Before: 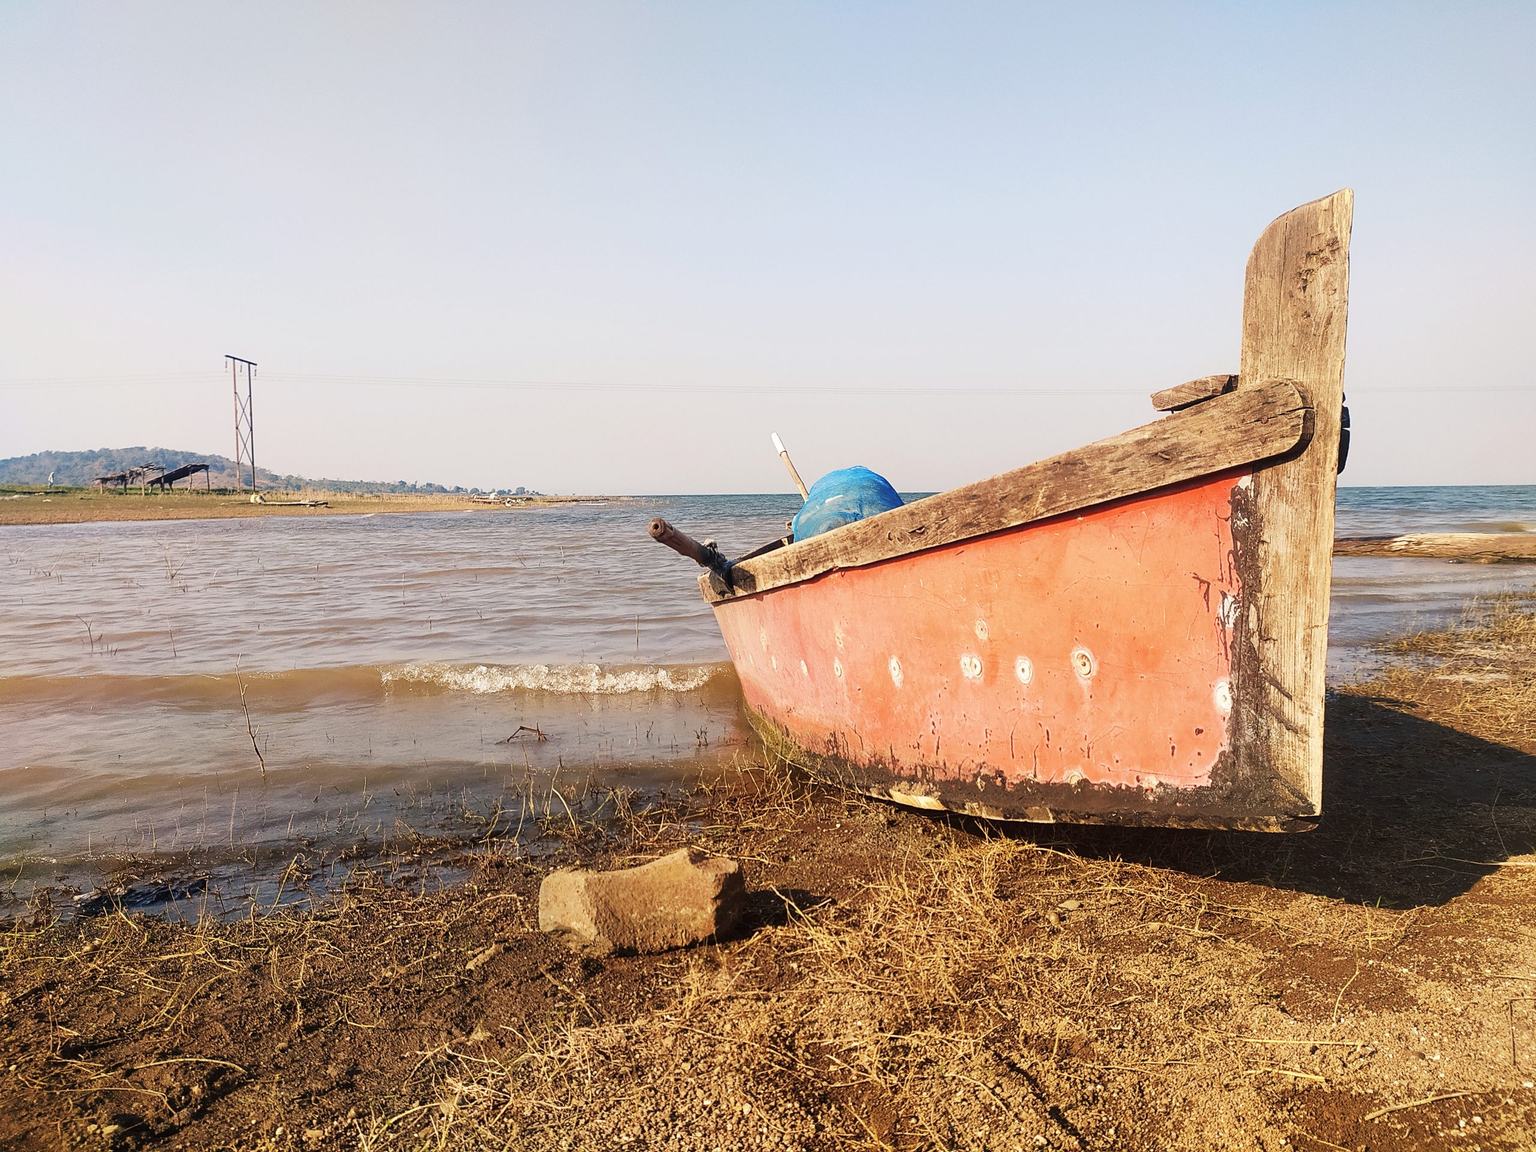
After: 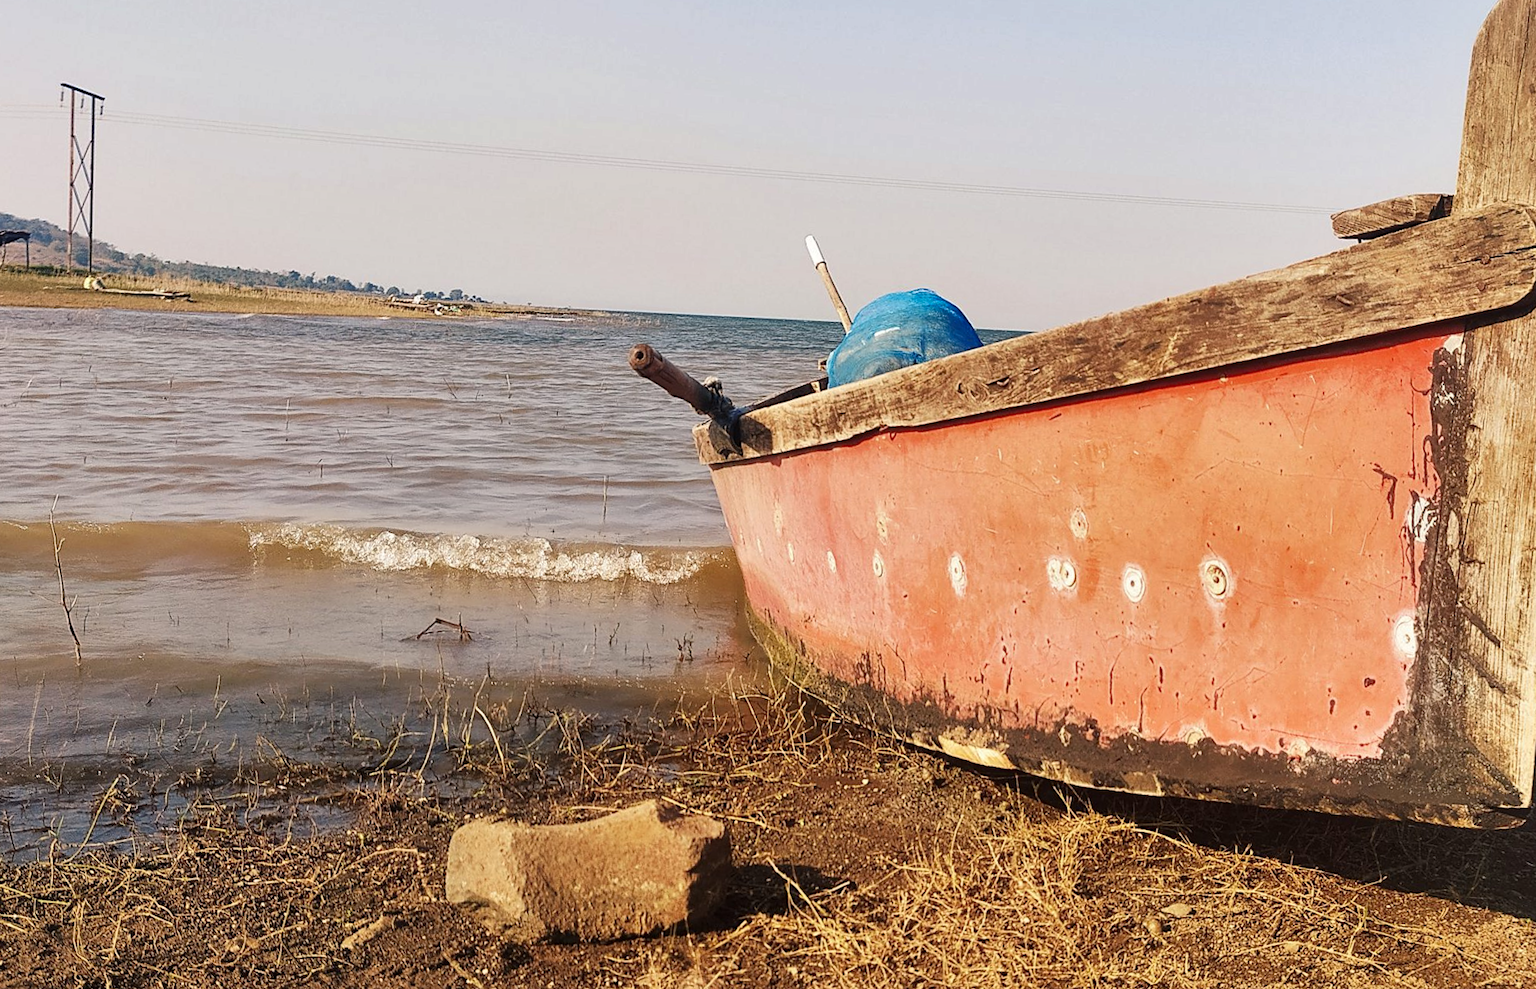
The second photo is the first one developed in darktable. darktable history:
crop and rotate: angle -3.48°, left 9.749%, top 20.627%, right 11.934%, bottom 12.071%
shadows and highlights: soften with gaussian
